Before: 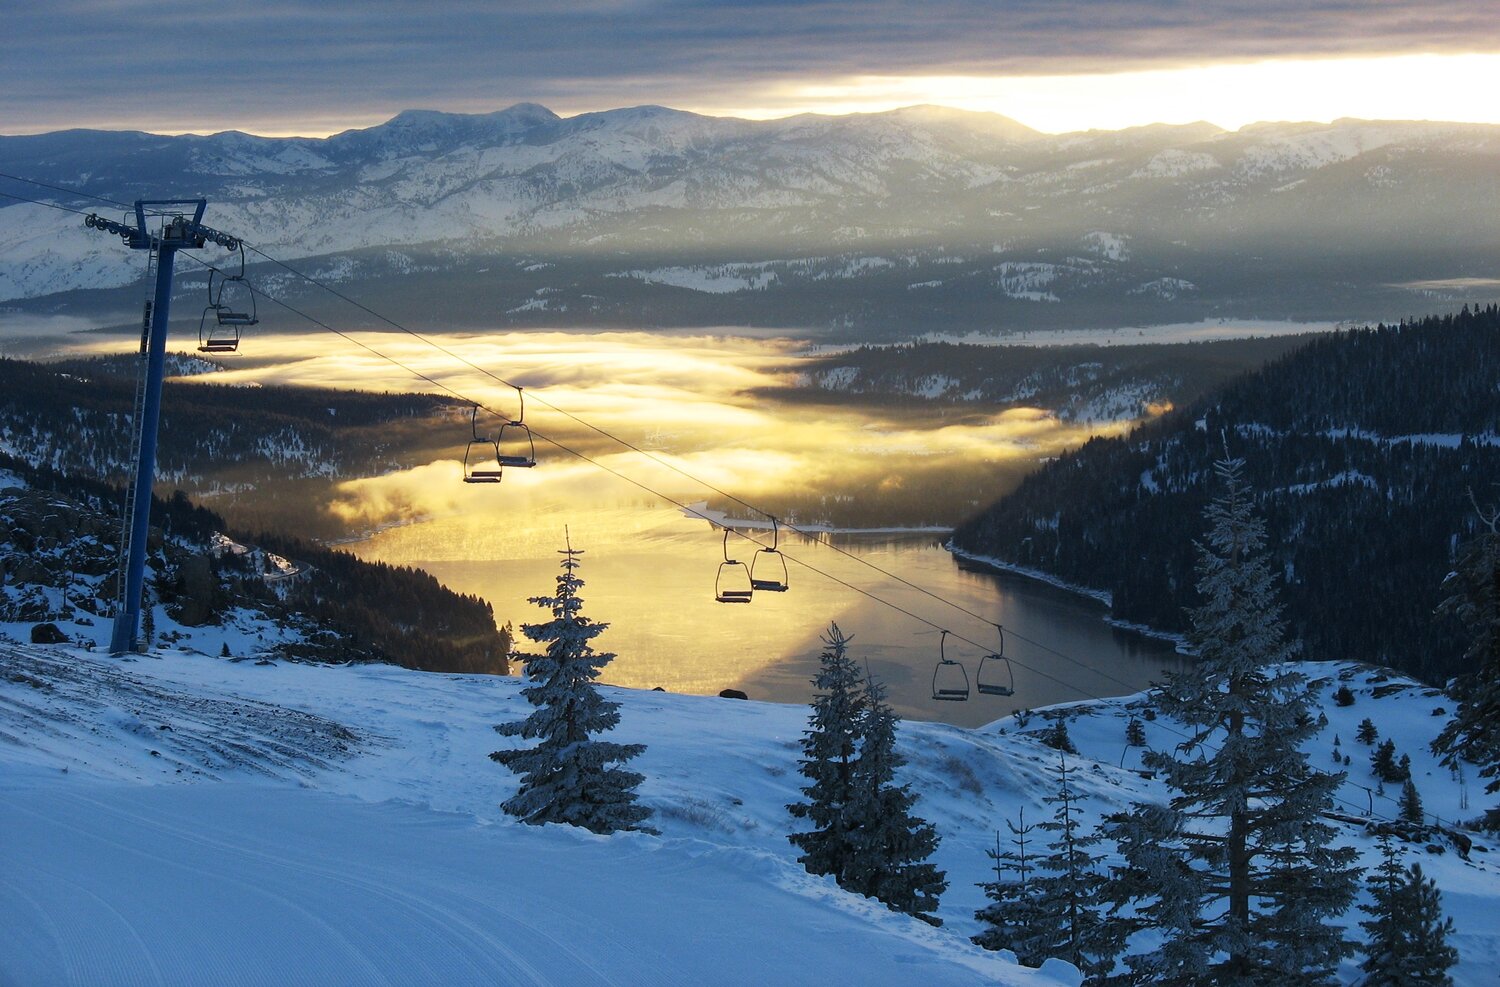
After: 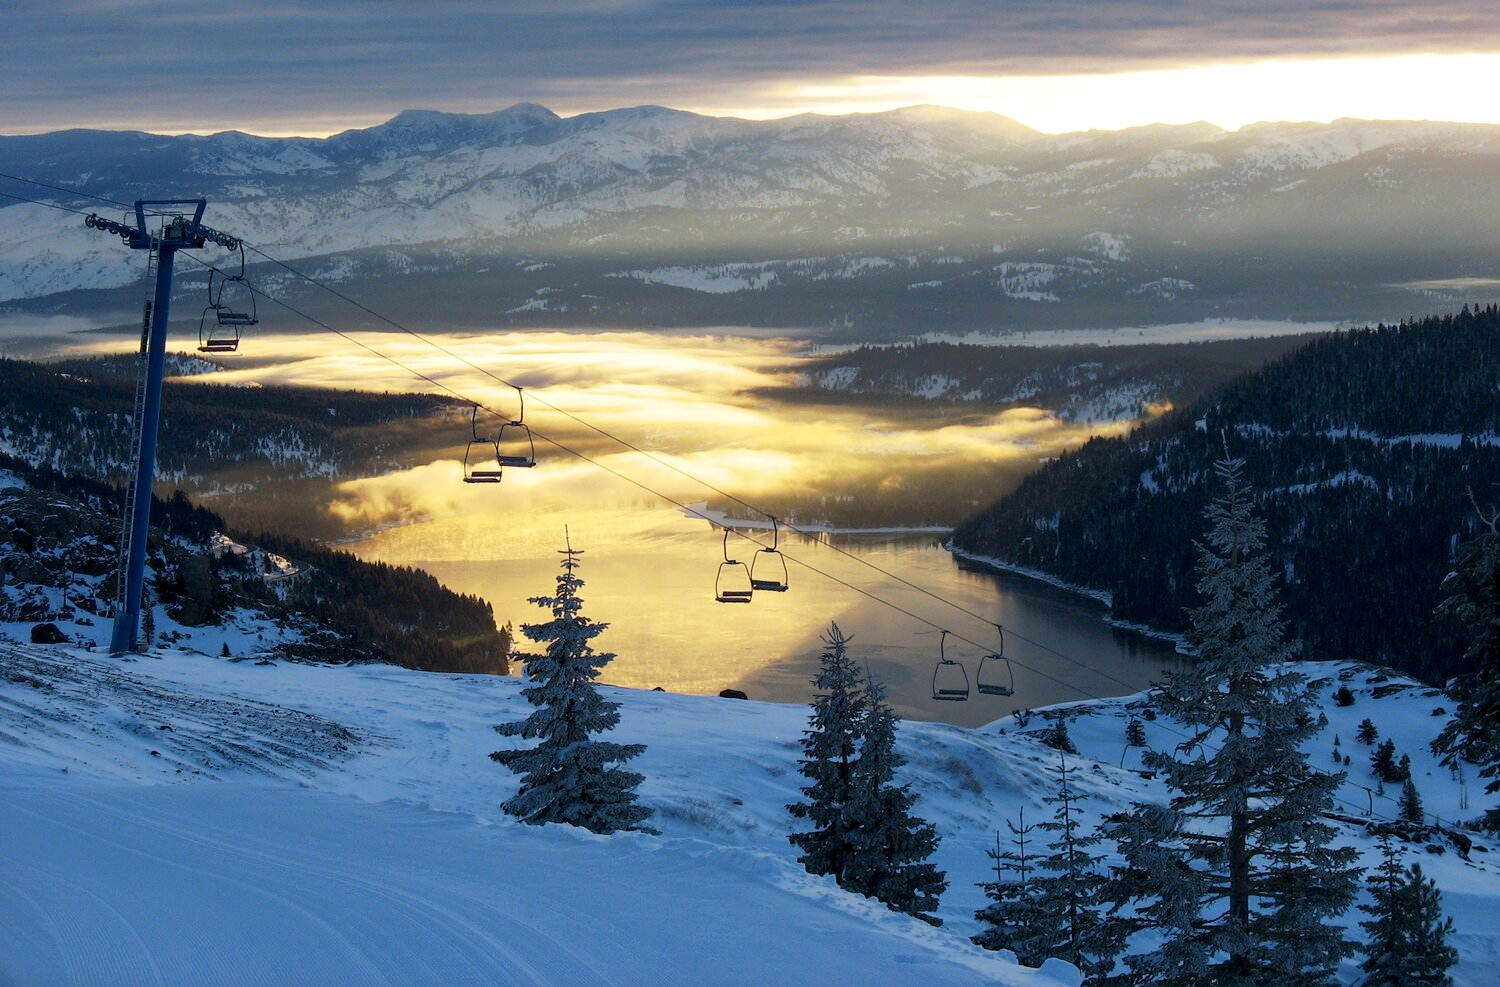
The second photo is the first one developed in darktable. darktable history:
exposure: black level correction 0.005, exposure 0.002 EV, compensate highlight preservation false
